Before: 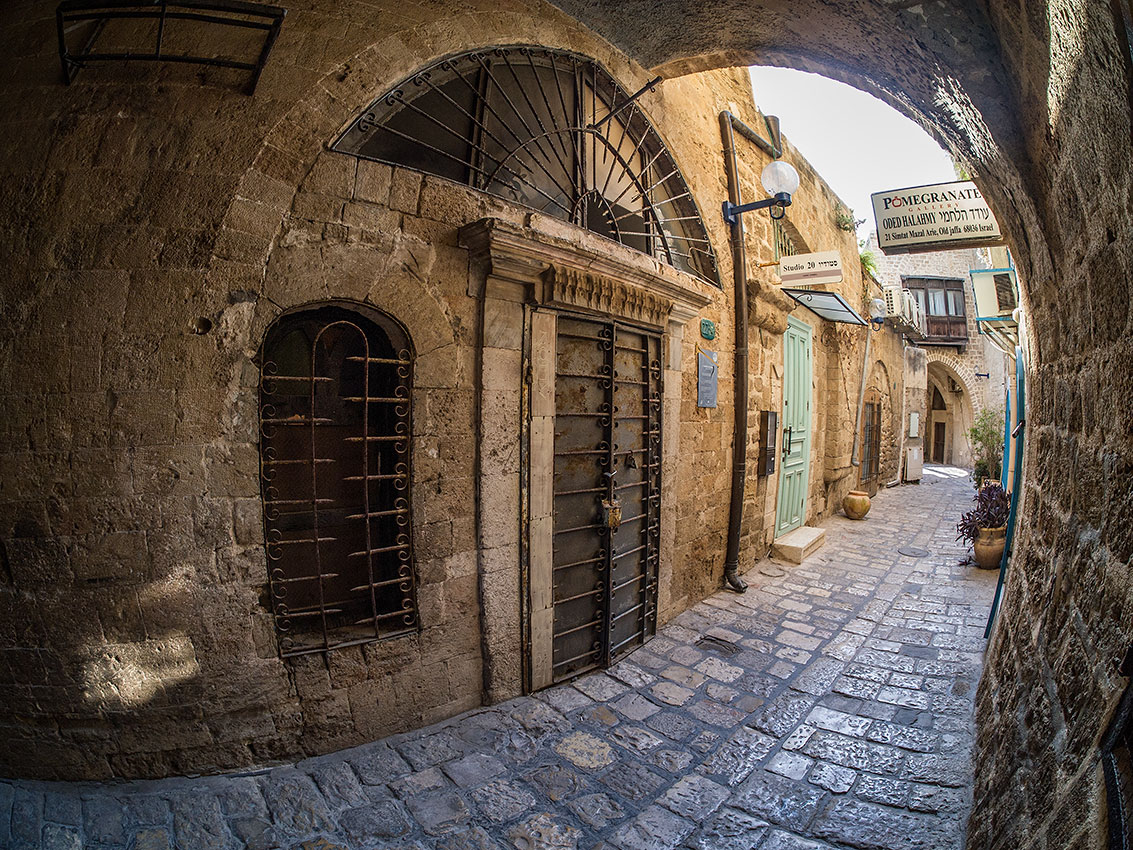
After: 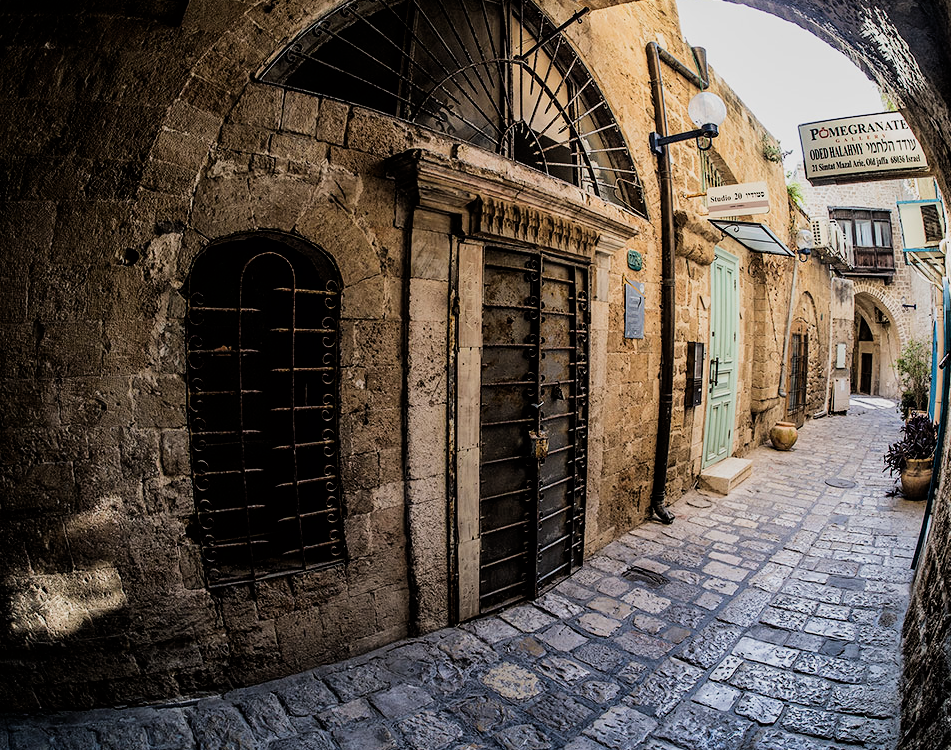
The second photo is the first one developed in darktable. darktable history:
crop: left 6.446%, top 8.188%, right 9.538%, bottom 3.548%
filmic rgb: black relative exposure -5 EV, hardness 2.88, contrast 1.4, highlights saturation mix -30%
